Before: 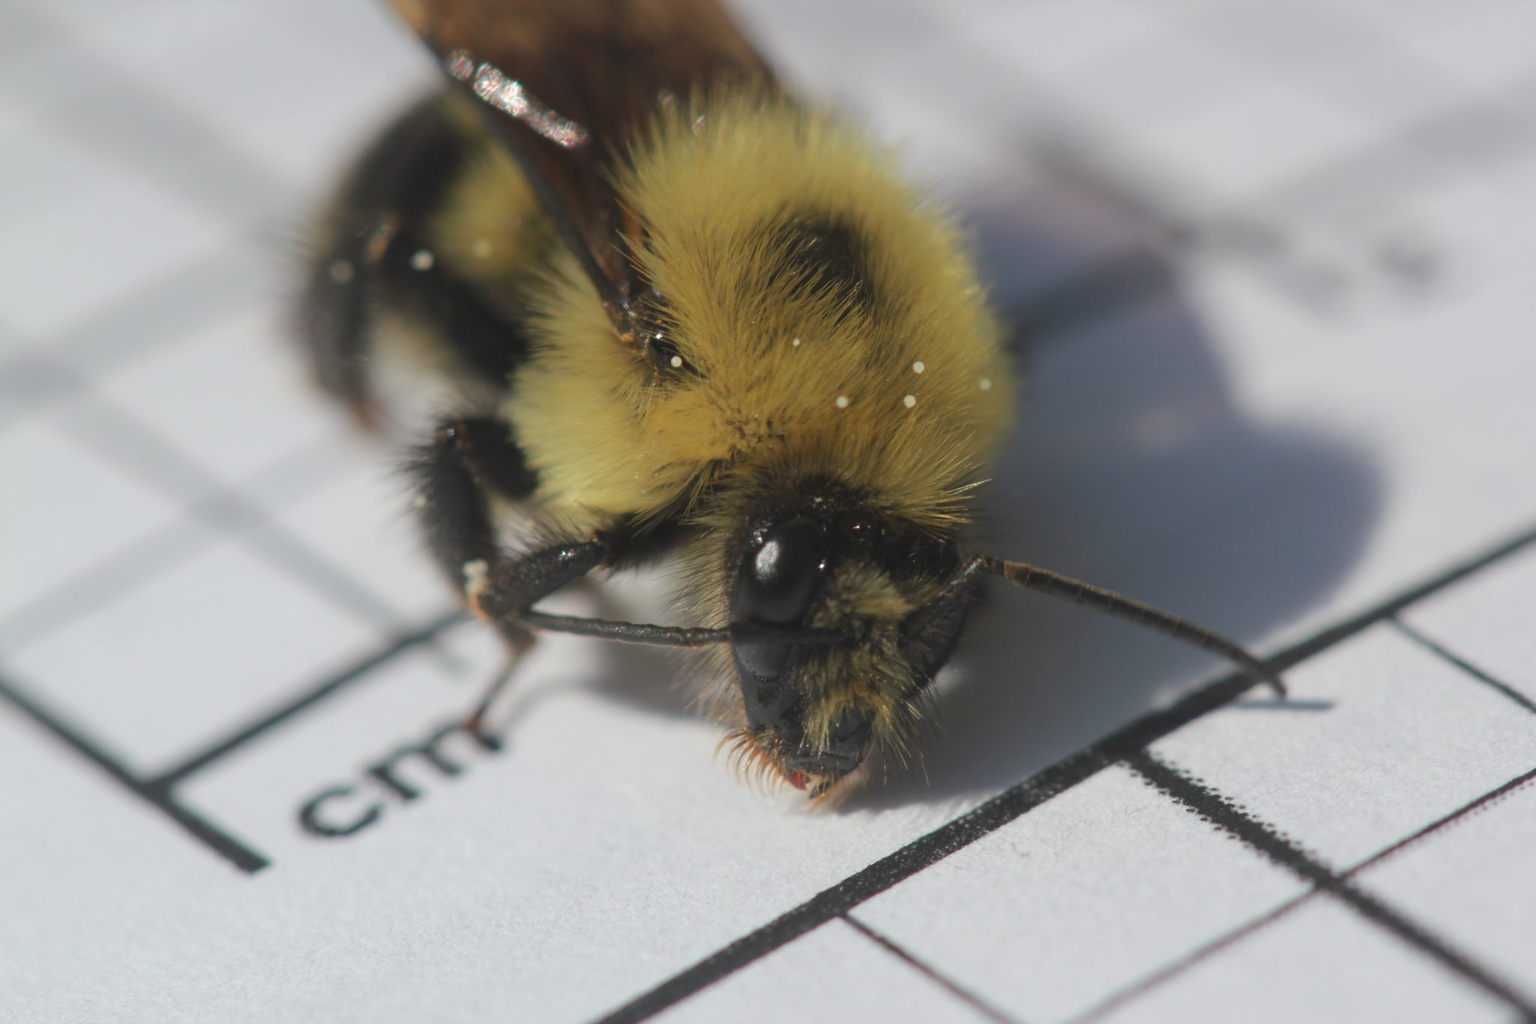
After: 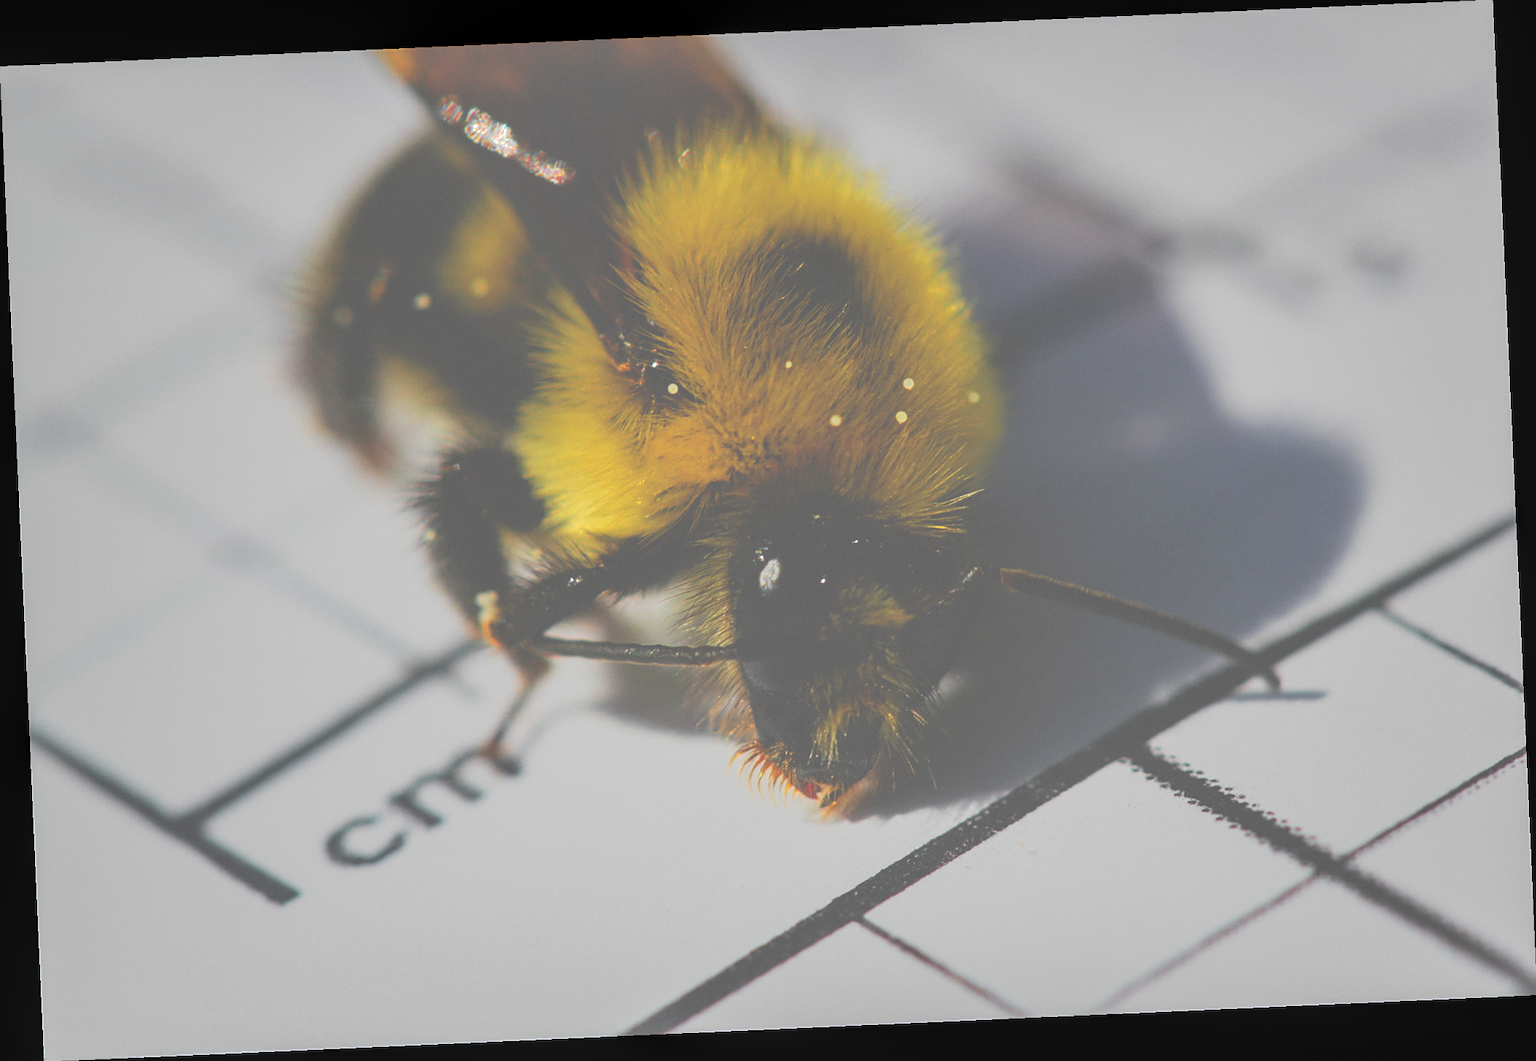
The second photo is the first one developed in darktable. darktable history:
grain: coarseness 0.09 ISO, strength 10%
sharpen: on, module defaults
color balance rgb: linear chroma grading › global chroma 15%, perceptual saturation grading › global saturation 30%
local contrast: on, module defaults
color zones: curves: ch0 [(0, 0.511) (0.143, 0.531) (0.286, 0.56) (0.429, 0.5) (0.571, 0.5) (0.714, 0.5) (0.857, 0.5) (1, 0.5)]; ch1 [(0, 0.525) (0.143, 0.705) (0.286, 0.715) (0.429, 0.35) (0.571, 0.35) (0.714, 0.35) (0.857, 0.4) (1, 0.4)]; ch2 [(0, 0.572) (0.143, 0.512) (0.286, 0.473) (0.429, 0.45) (0.571, 0.5) (0.714, 0.5) (0.857, 0.518) (1, 0.518)]
rotate and perspective: rotation -2.56°, automatic cropping off
tone curve: curves: ch0 [(0, 0) (0.003, 0.449) (0.011, 0.449) (0.025, 0.449) (0.044, 0.45) (0.069, 0.453) (0.1, 0.453) (0.136, 0.455) (0.177, 0.458) (0.224, 0.462) (0.277, 0.47) (0.335, 0.491) (0.399, 0.522) (0.468, 0.561) (0.543, 0.619) (0.623, 0.69) (0.709, 0.756) (0.801, 0.802) (0.898, 0.825) (1, 1)], preserve colors none
